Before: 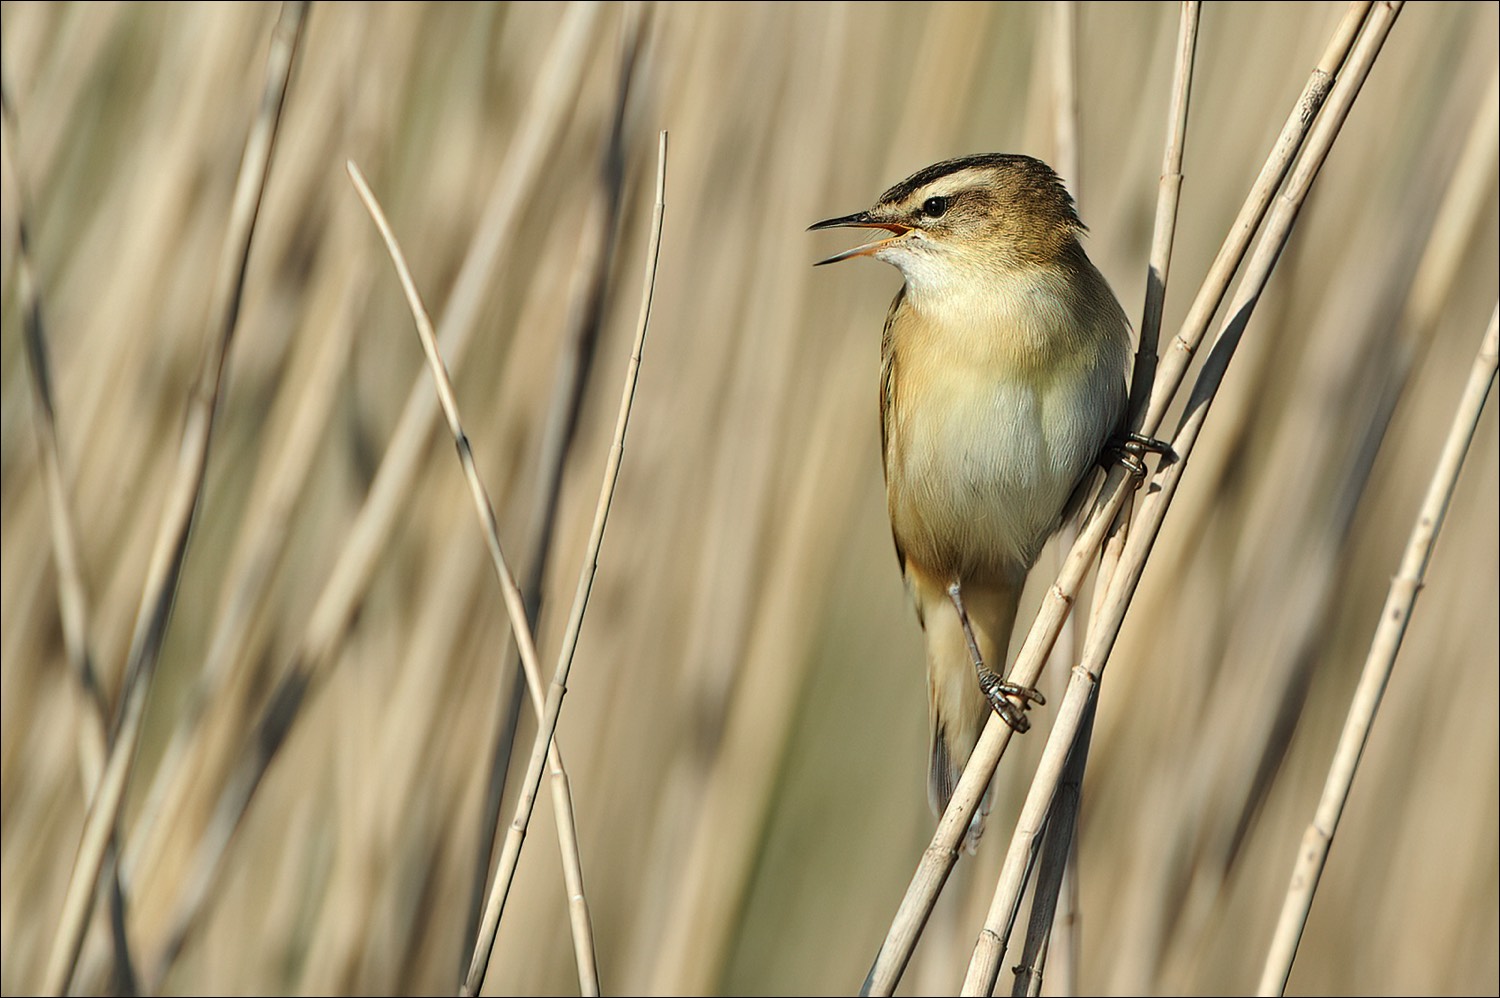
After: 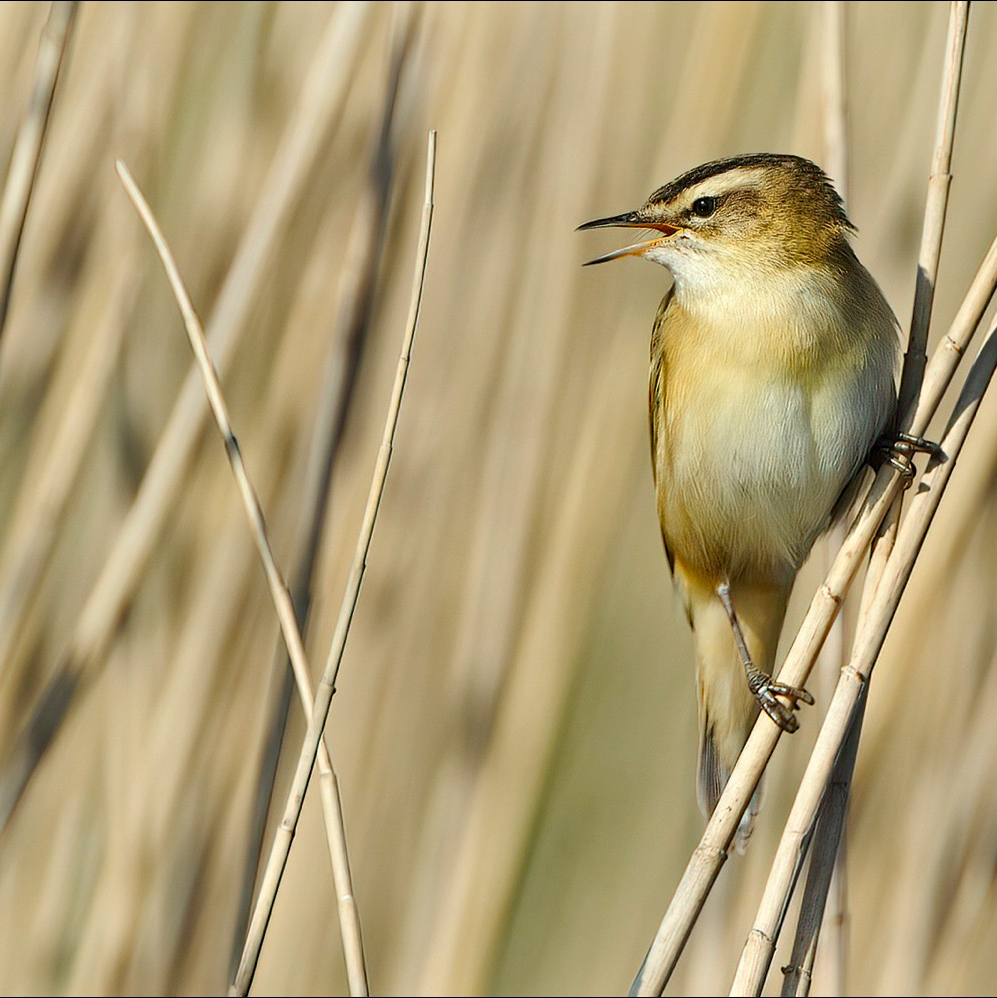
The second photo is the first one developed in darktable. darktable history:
crop and rotate: left 15.462%, right 18.012%
shadows and highlights: soften with gaussian
color balance rgb: perceptual saturation grading › global saturation 19.273%, global vibrance 14.908%
